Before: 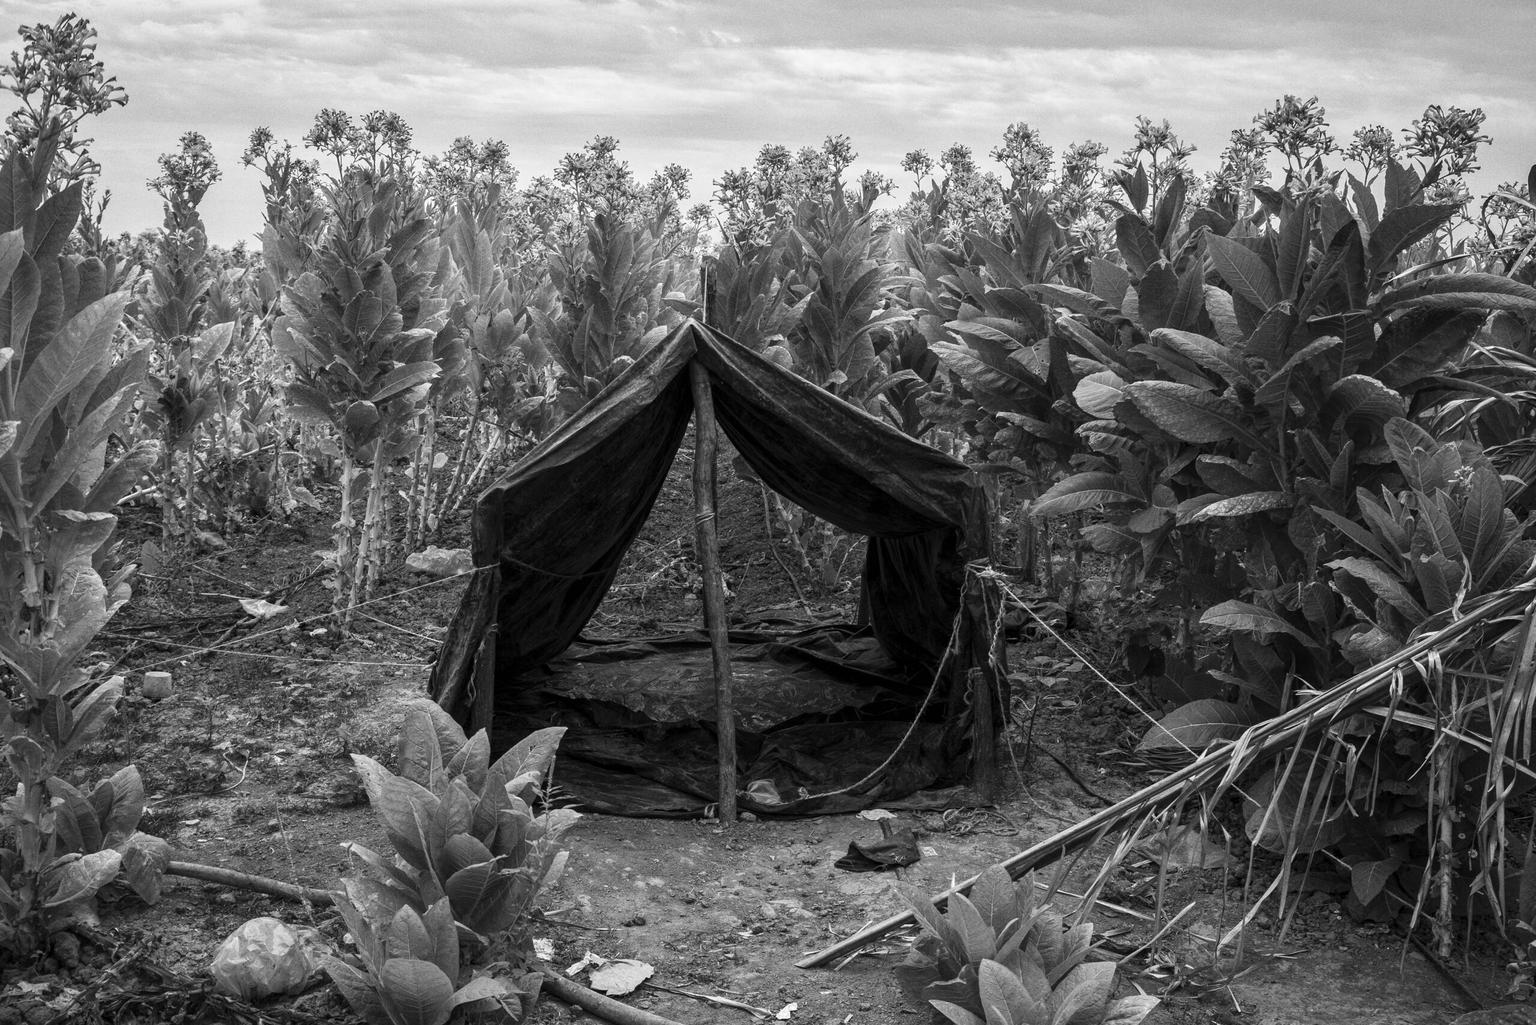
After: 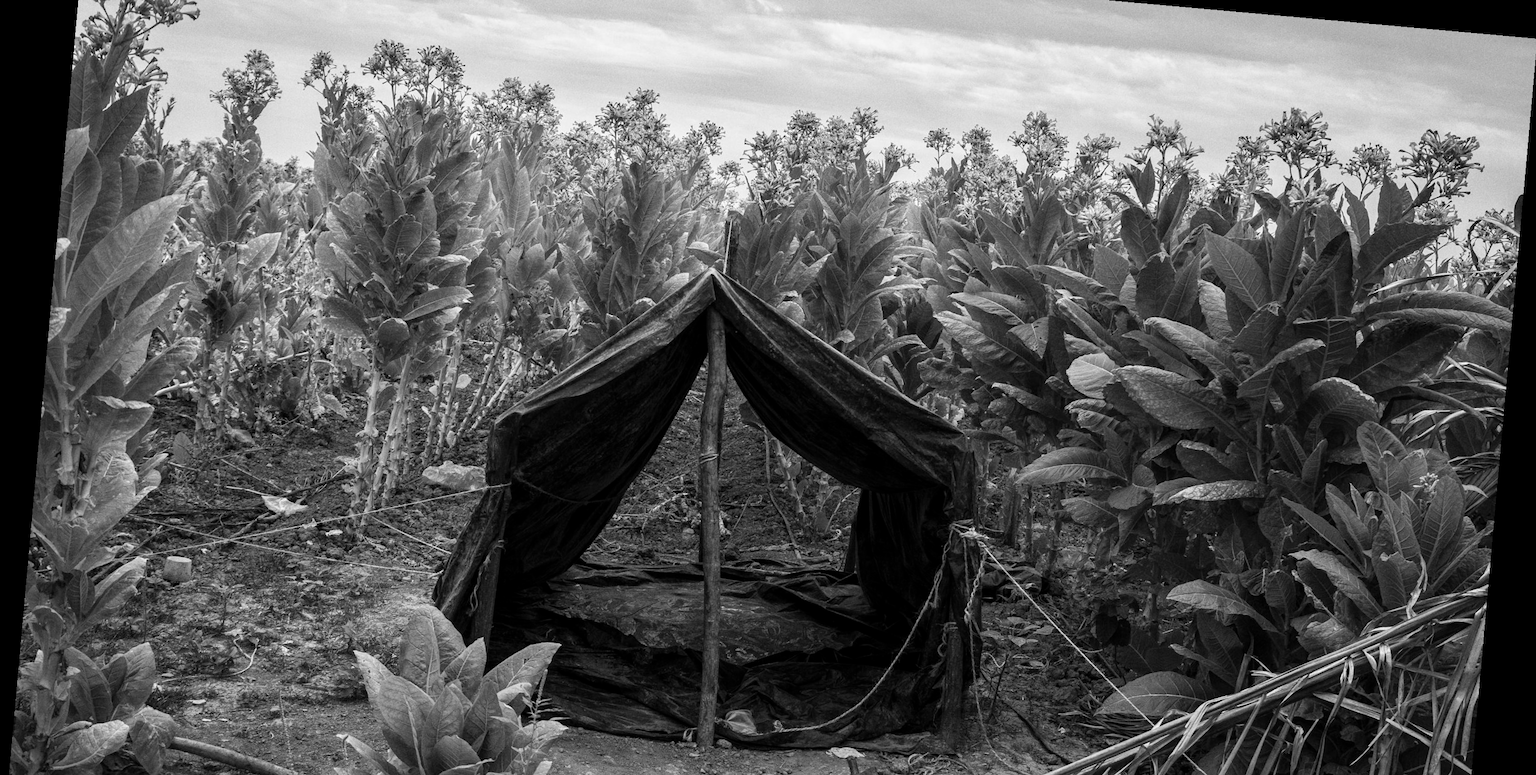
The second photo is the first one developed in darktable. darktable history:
rotate and perspective: rotation 5.12°, automatic cropping off
crop and rotate: top 8.293%, bottom 20.996%
